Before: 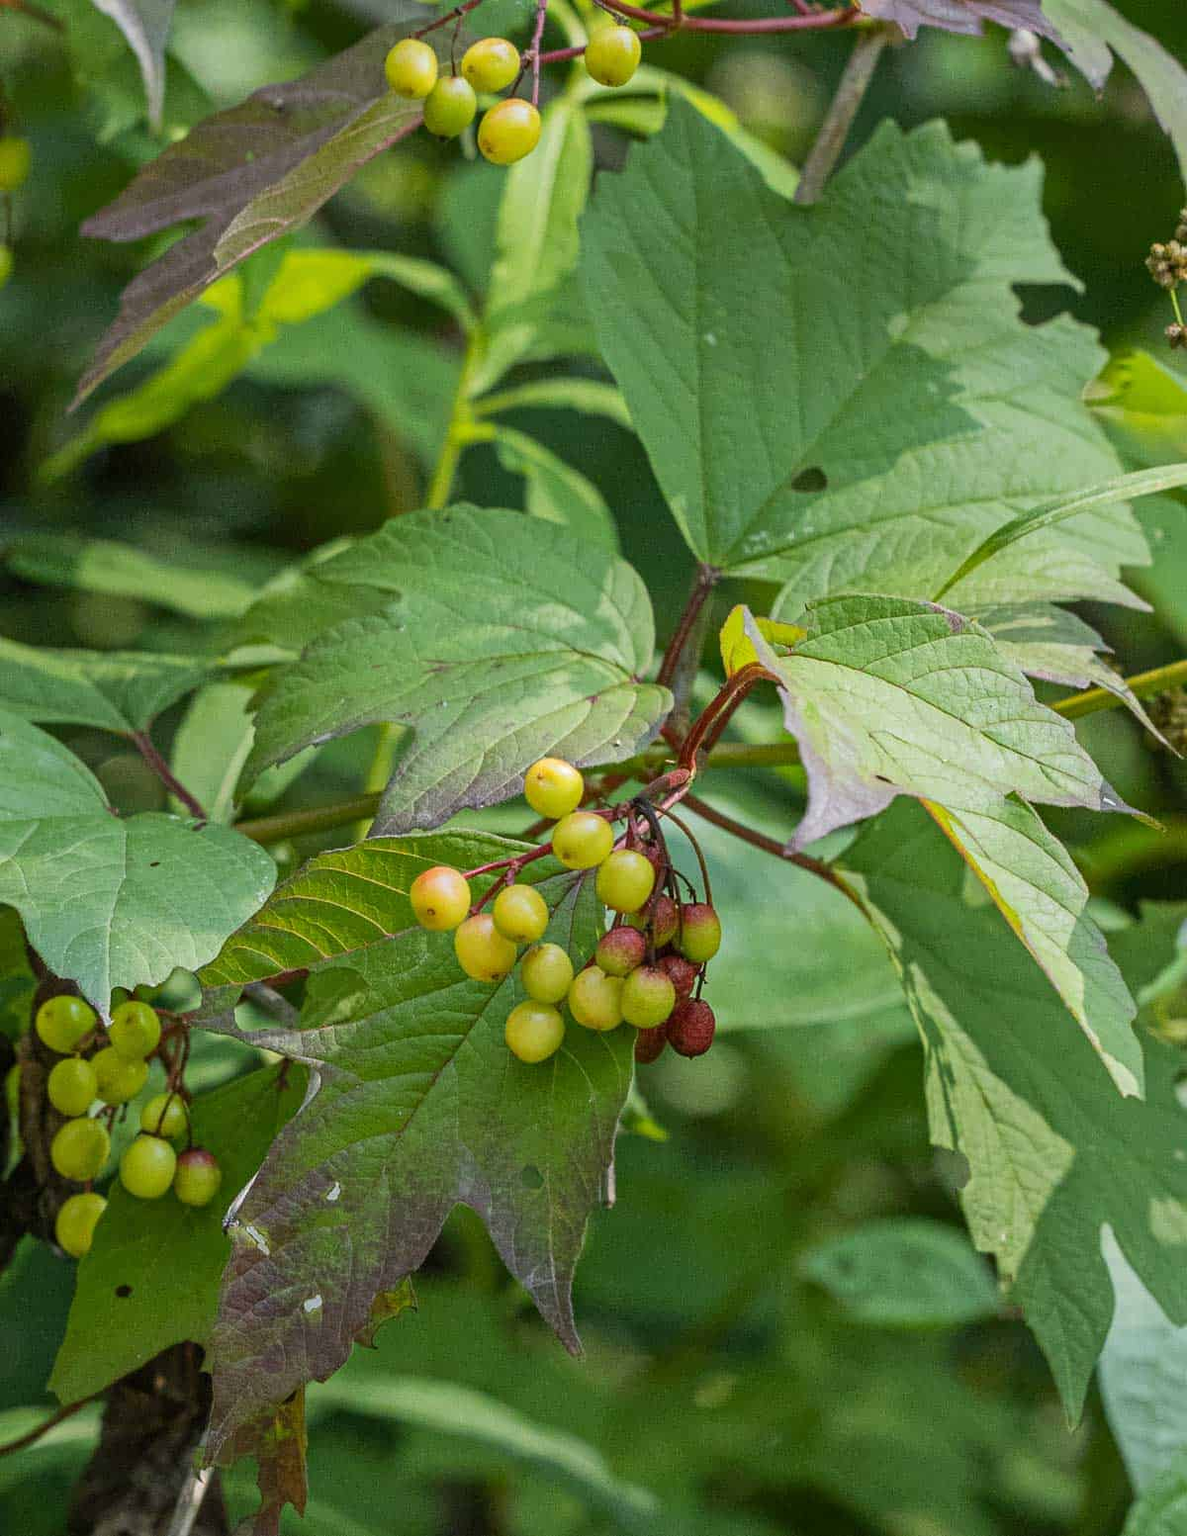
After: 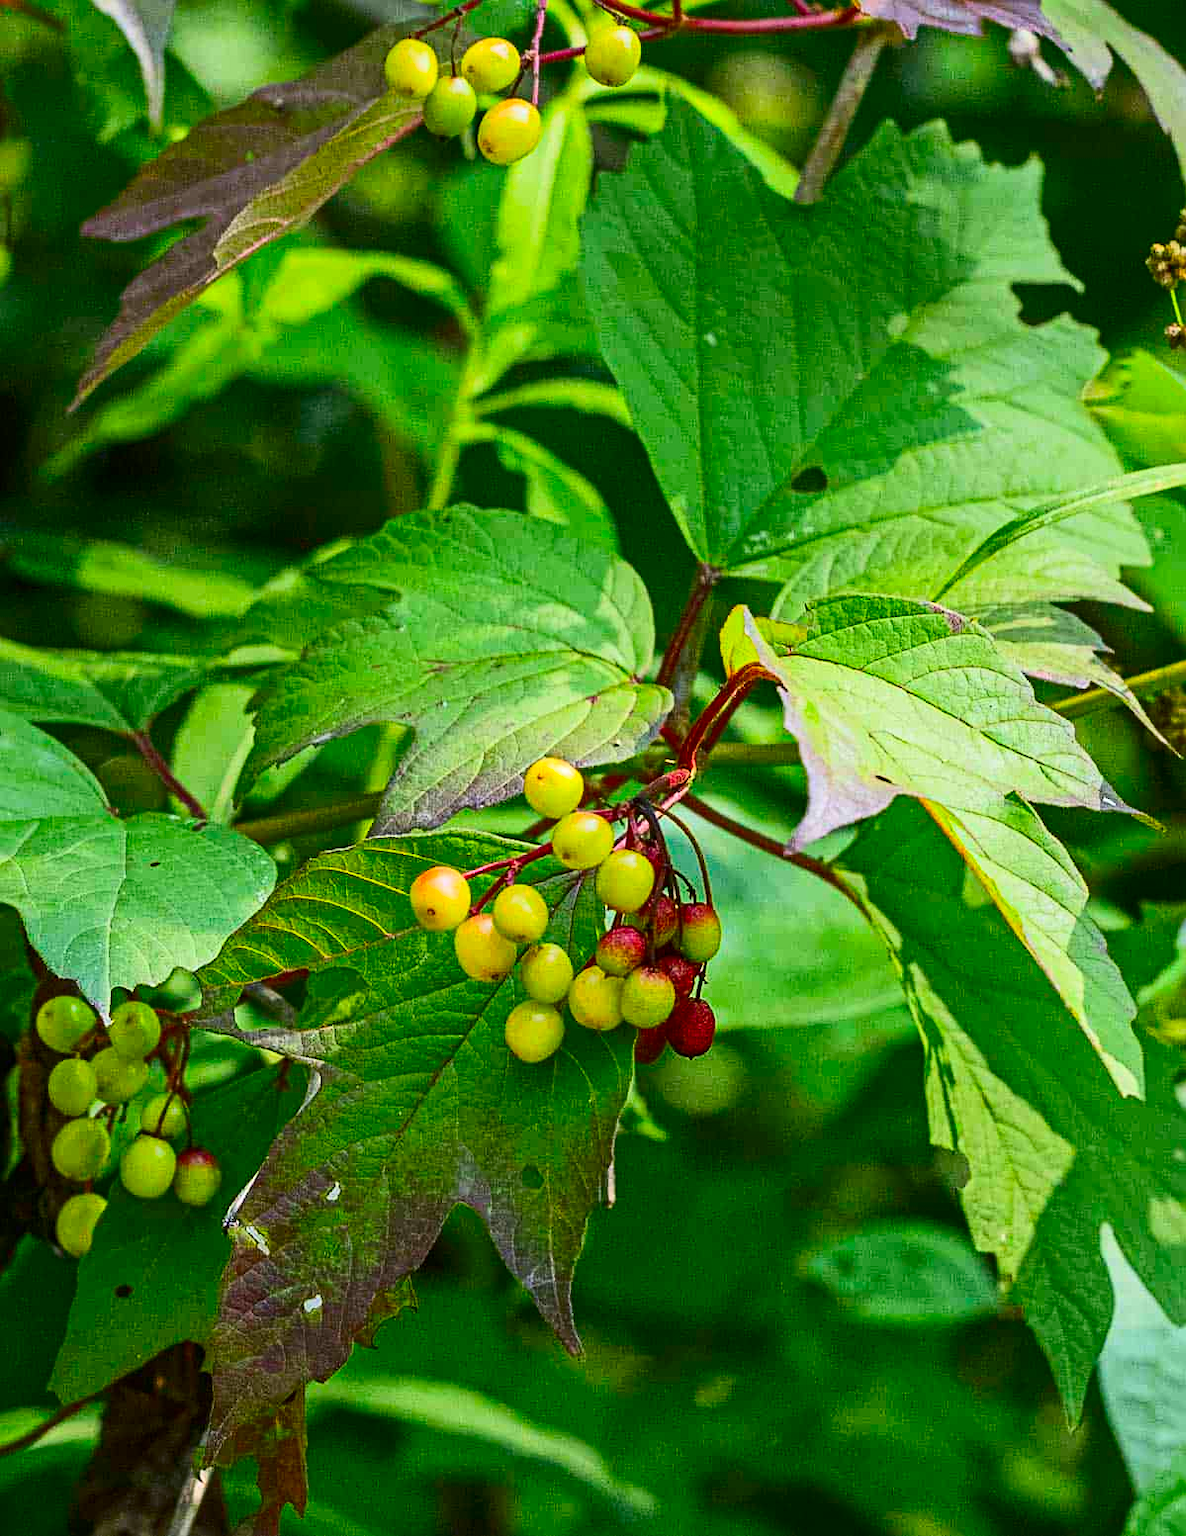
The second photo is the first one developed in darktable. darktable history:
sharpen: radius 2.134, amount 0.379, threshold 0.096
contrast brightness saturation: contrast 0.262, brightness 0.015, saturation 0.874
